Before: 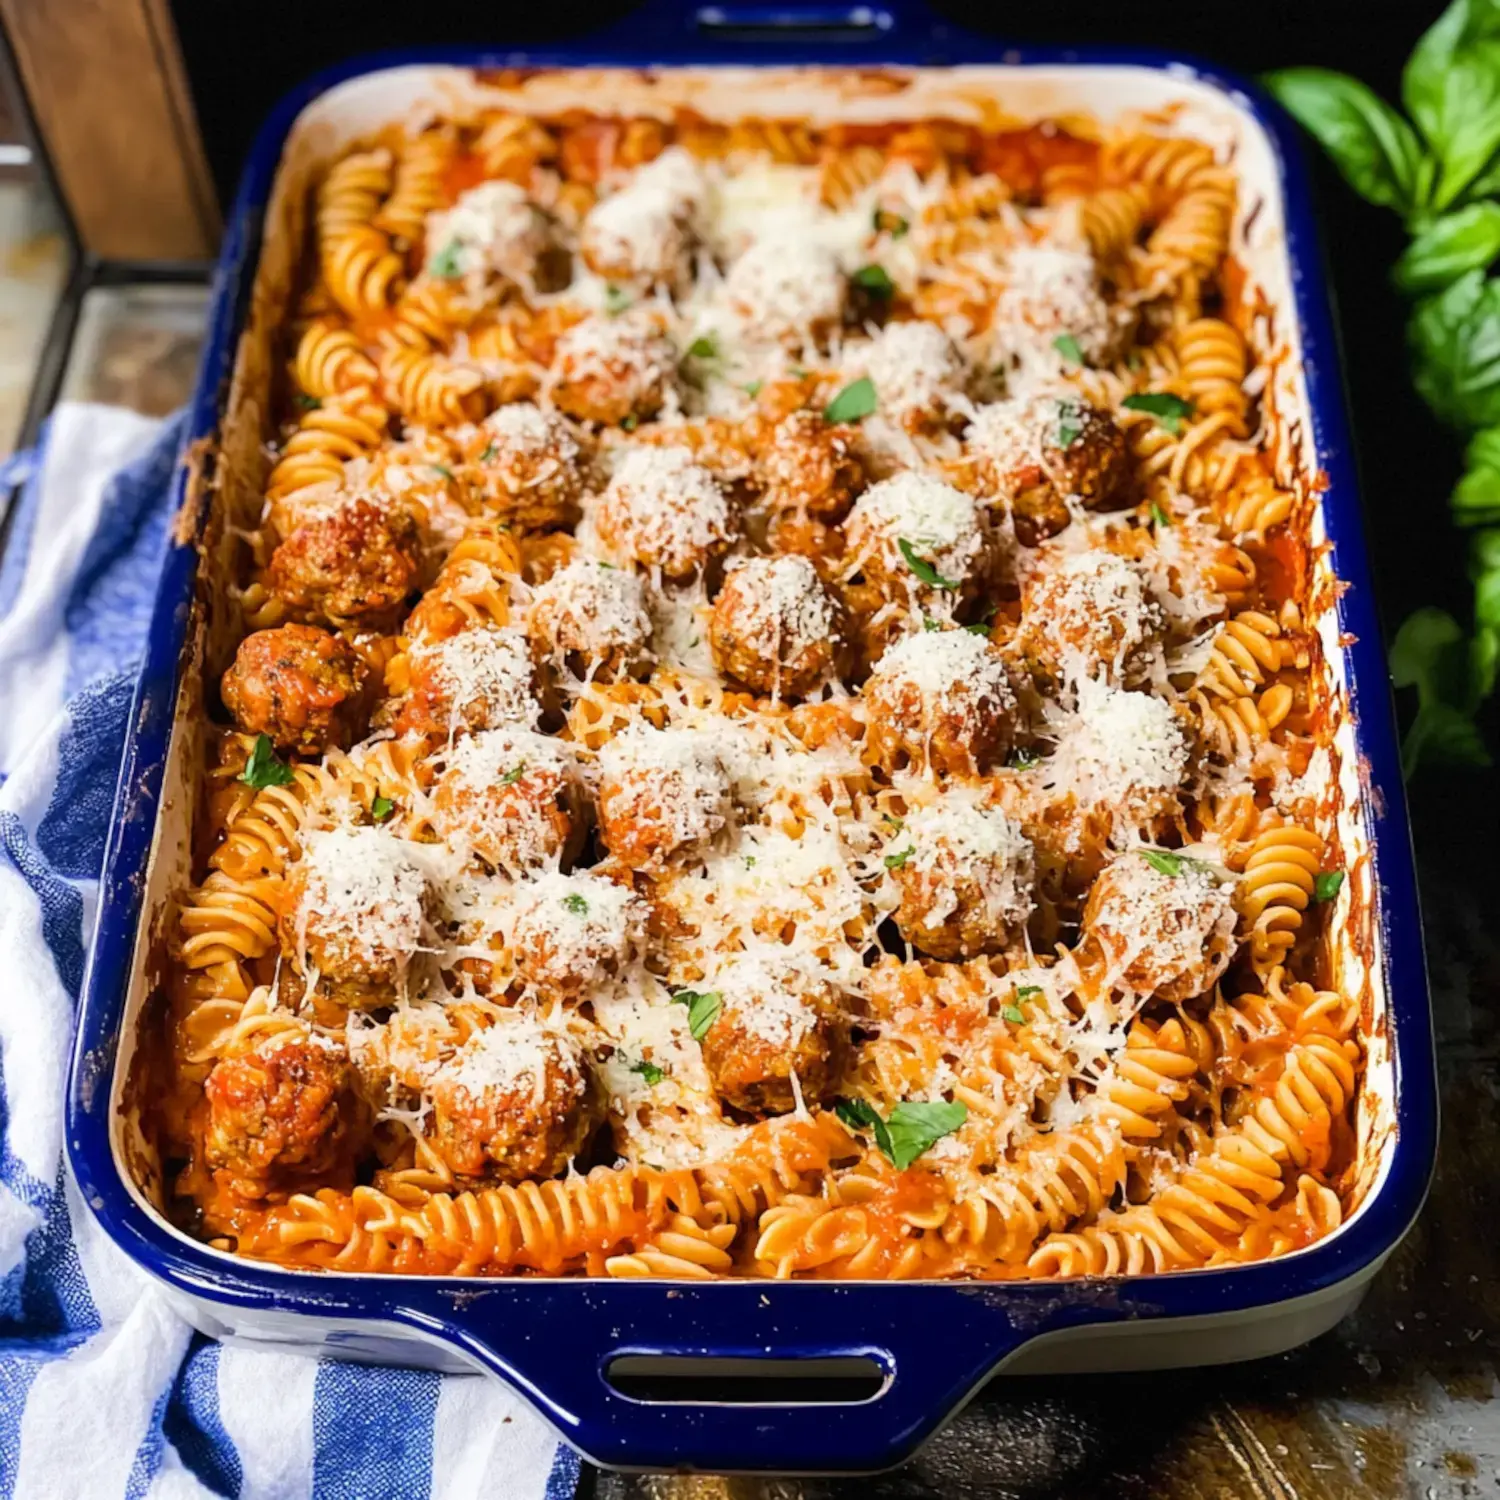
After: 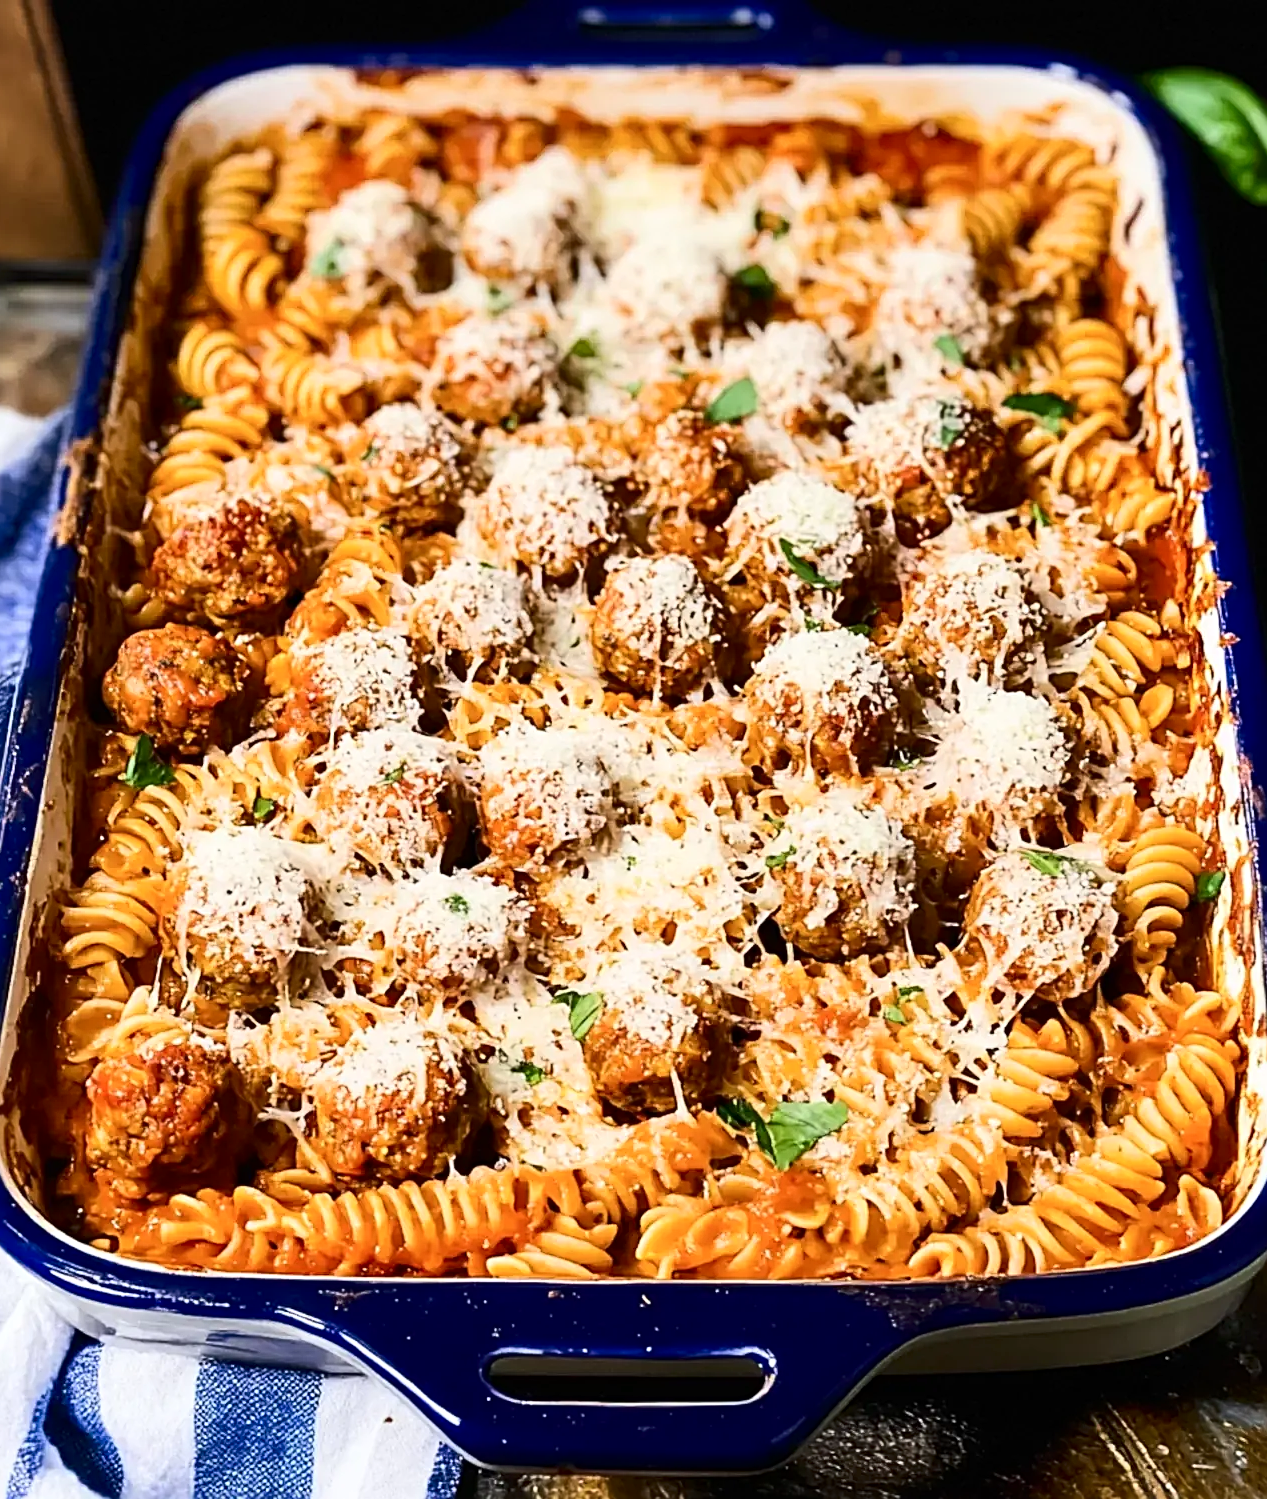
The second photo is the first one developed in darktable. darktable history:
crop: left 7.973%, right 7.511%
sharpen: radius 2.532, amount 0.62
contrast brightness saturation: contrast 0.222
